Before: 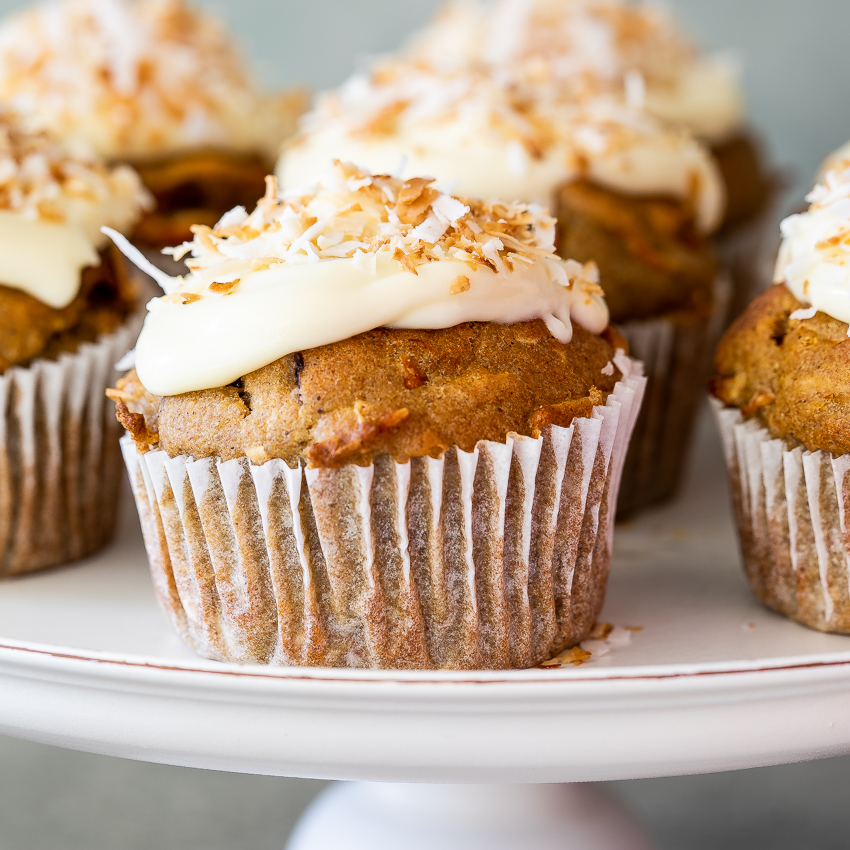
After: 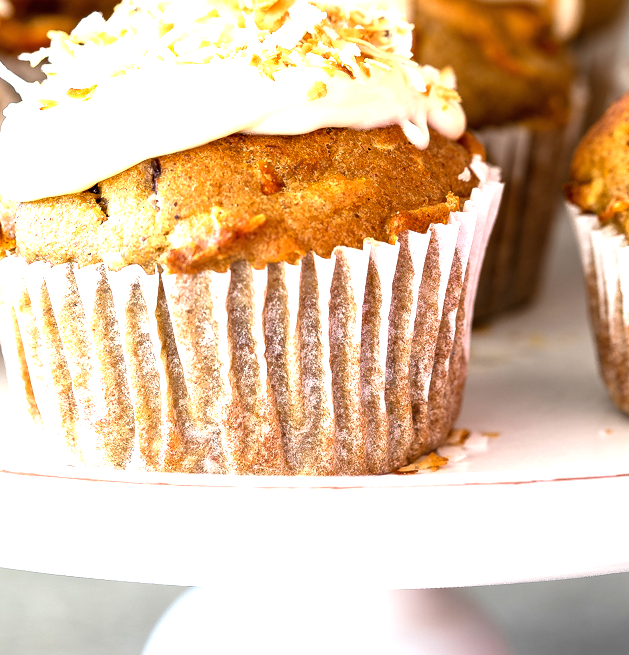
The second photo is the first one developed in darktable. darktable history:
crop: left 16.871%, top 22.857%, right 9.116%
exposure: black level correction 0, exposure 1.2 EV, compensate exposure bias true, compensate highlight preservation false
